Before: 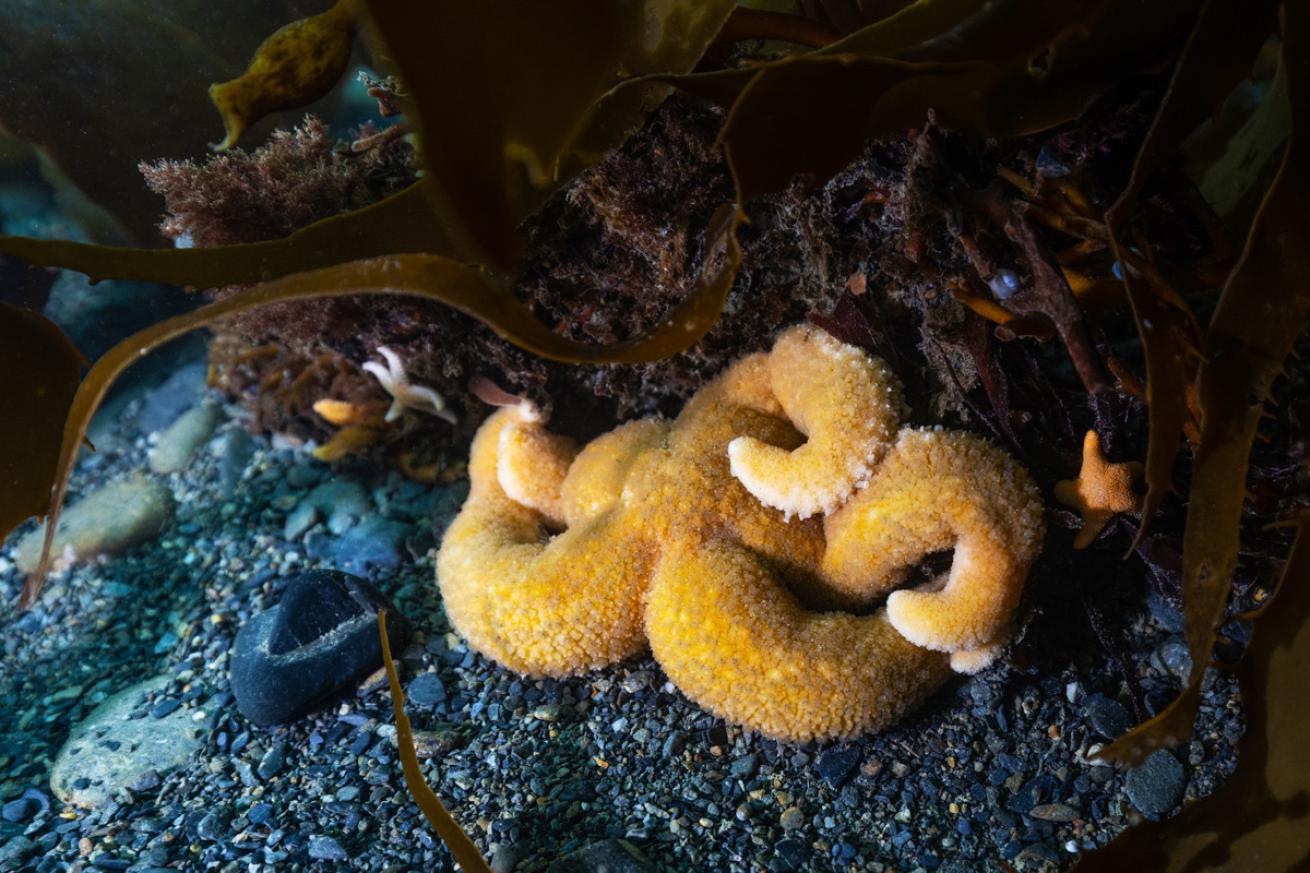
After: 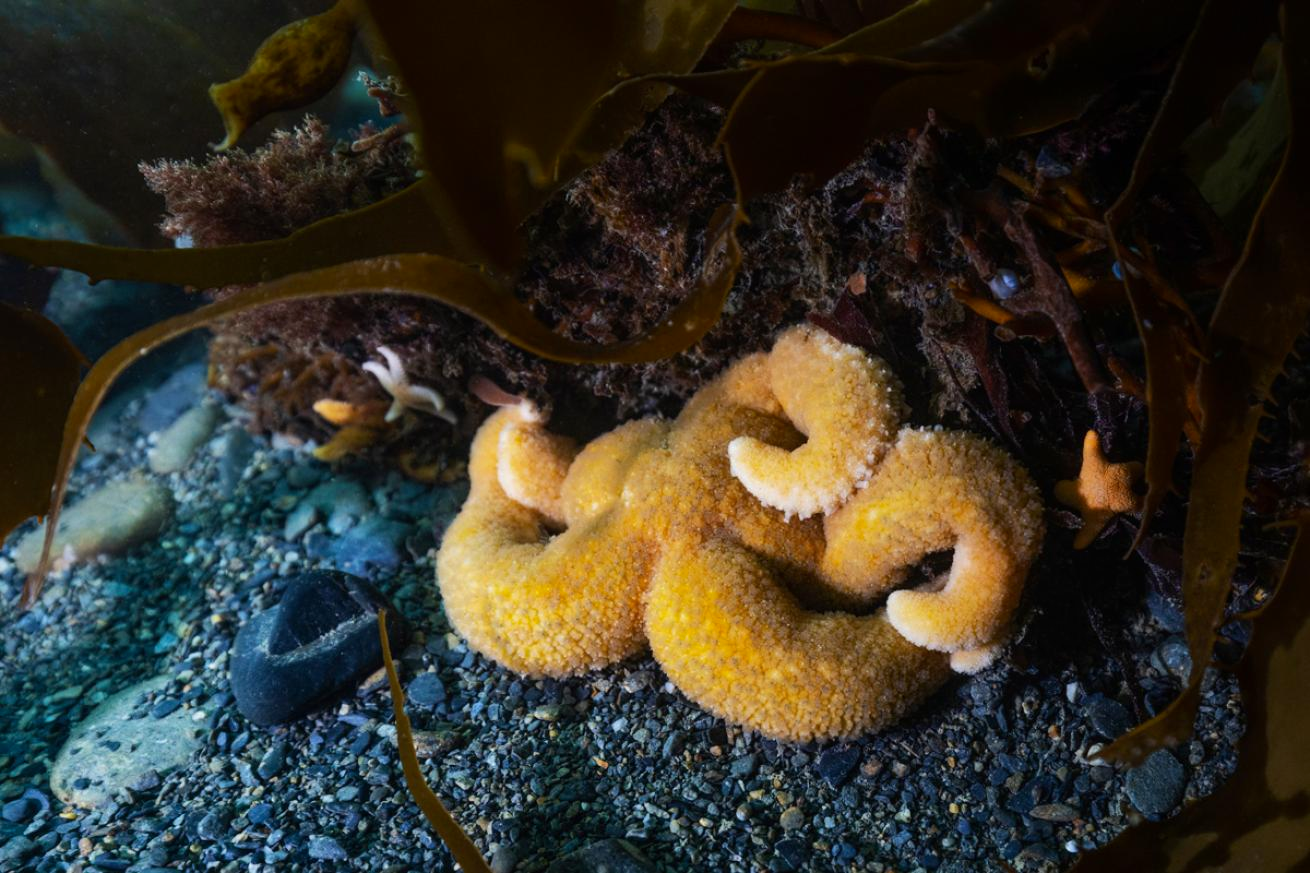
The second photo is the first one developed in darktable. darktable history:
shadows and highlights: shadows -20, white point adjustment -2, highlights -35
levels: levels [0, 0.499, 1]
